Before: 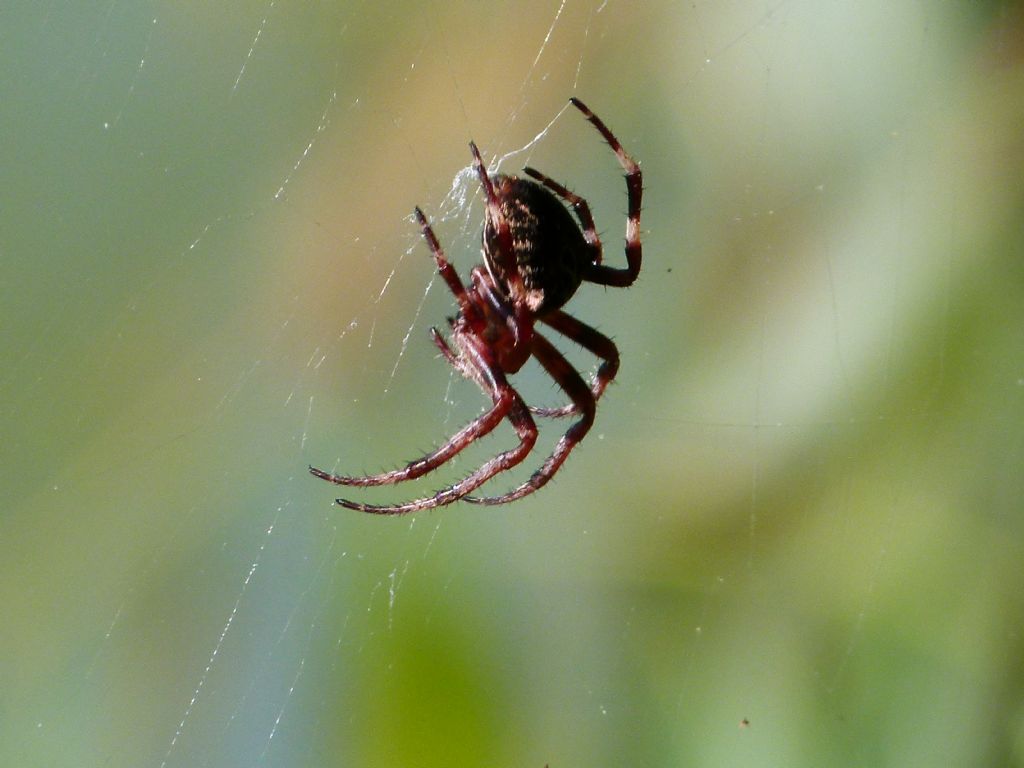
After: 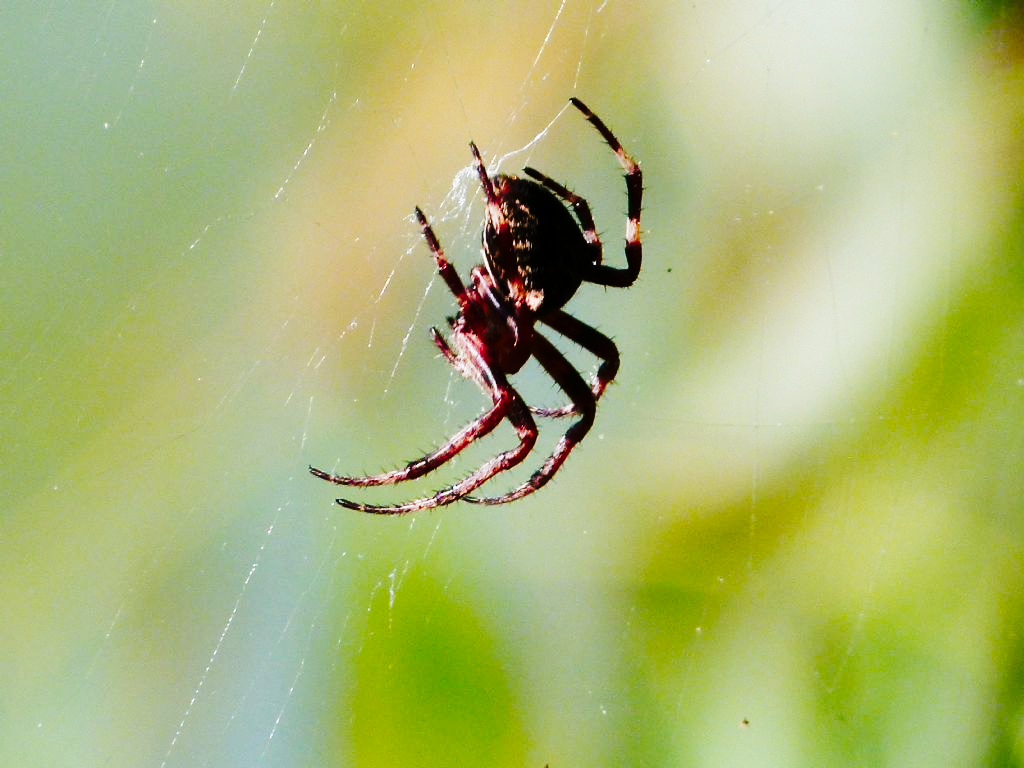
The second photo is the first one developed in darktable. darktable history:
tone curve: curves: ch0 [(0, 0) (0.179, 0.073) (0.265, 0.147) (0.463, 0.553) (0.51, 0.635) (0.716, 0.863) (1, 0.997)], preserve colors none
